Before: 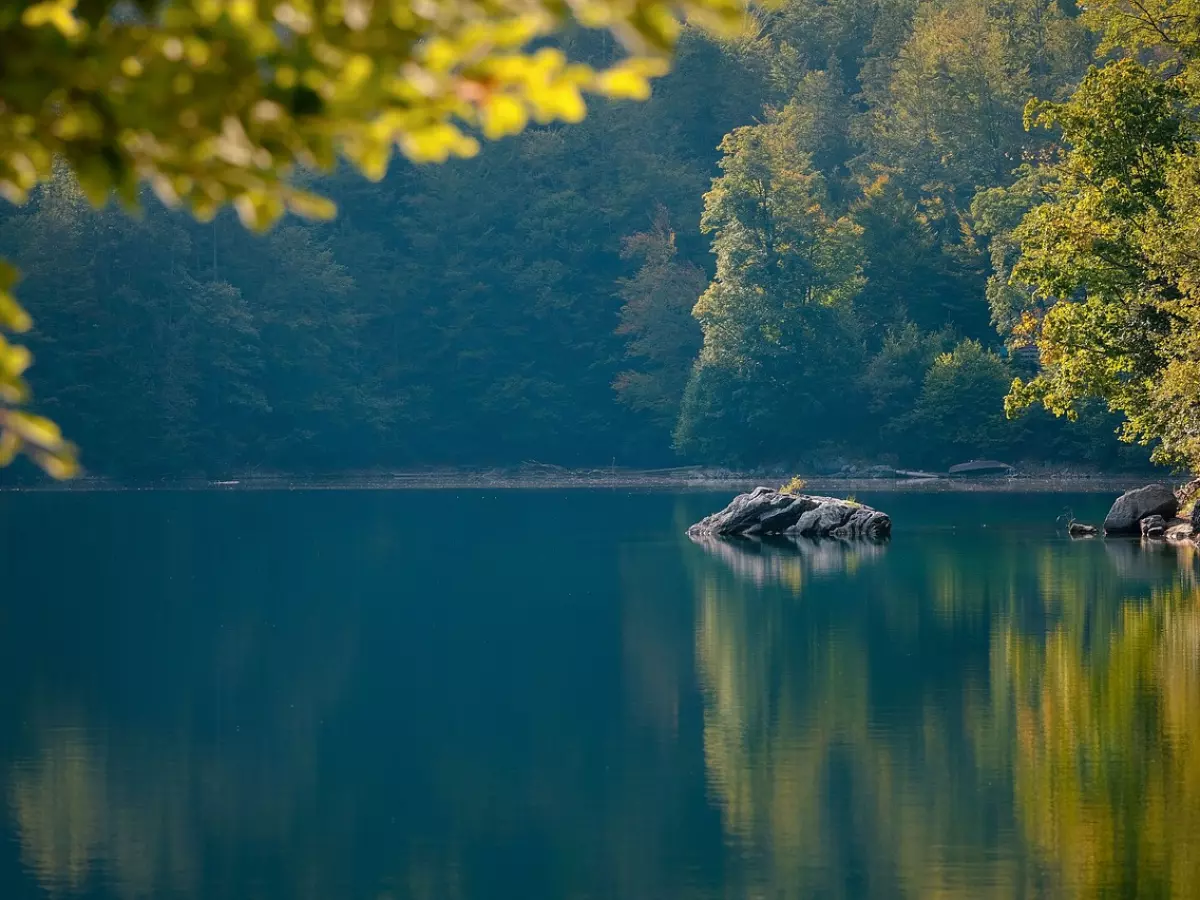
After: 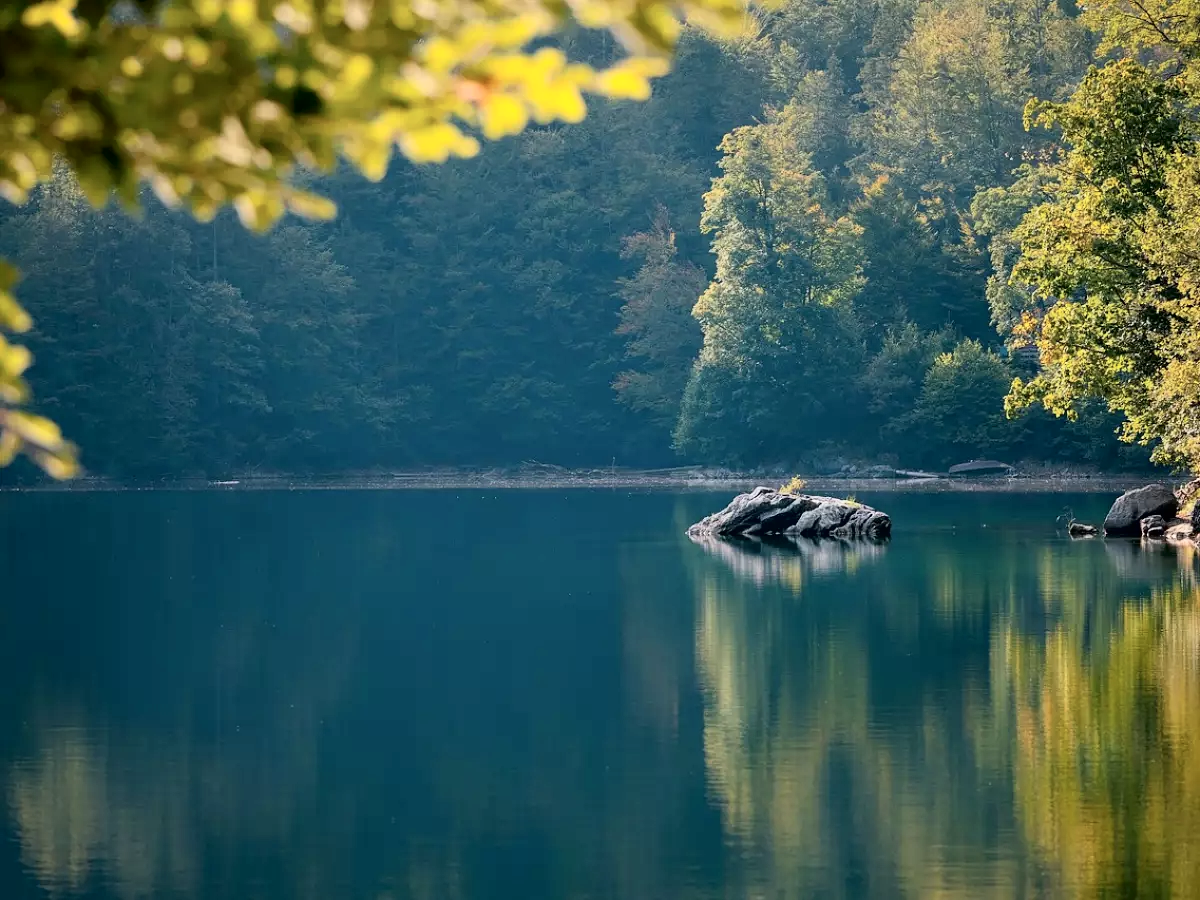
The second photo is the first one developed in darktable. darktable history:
tone curve: curves: ch0 [(0, 0) (0.082, 0.02) (0.129, 0.078) (0.275, 0.301) (0.67, 0.809) (1, 1)], color space Lab, independent channels, preserve colors none
